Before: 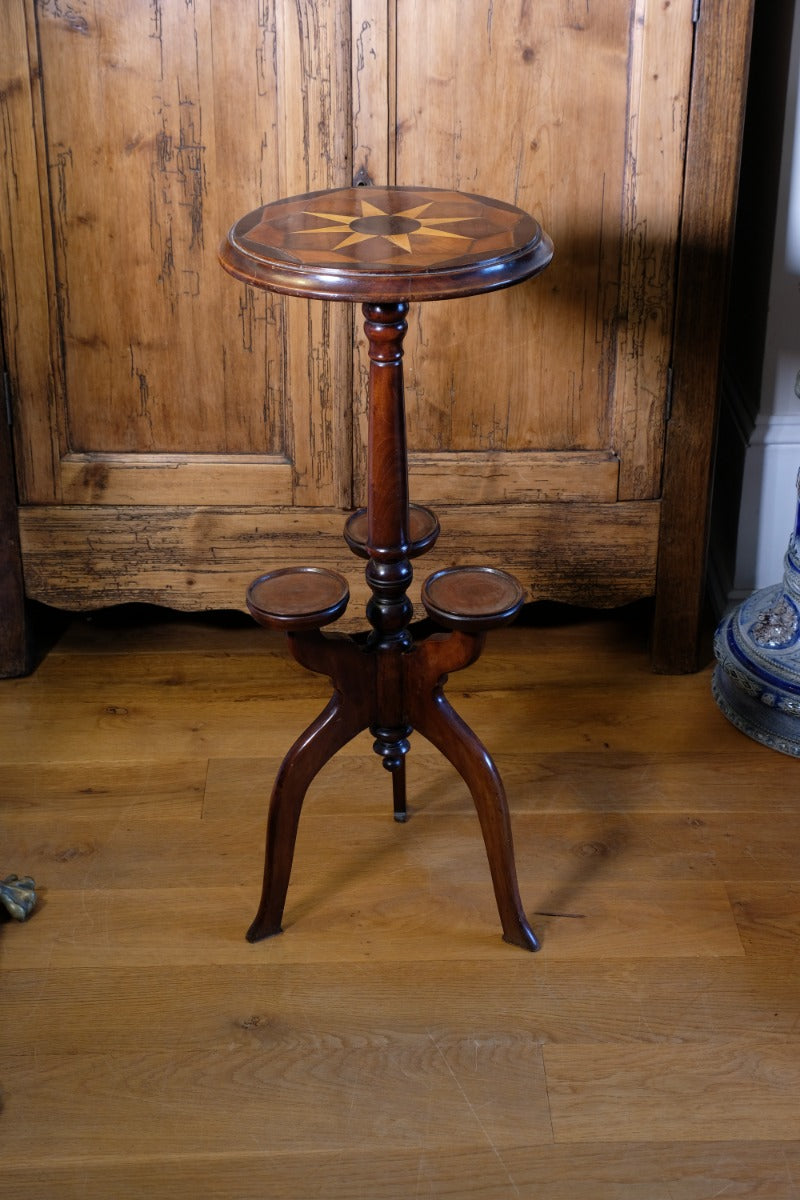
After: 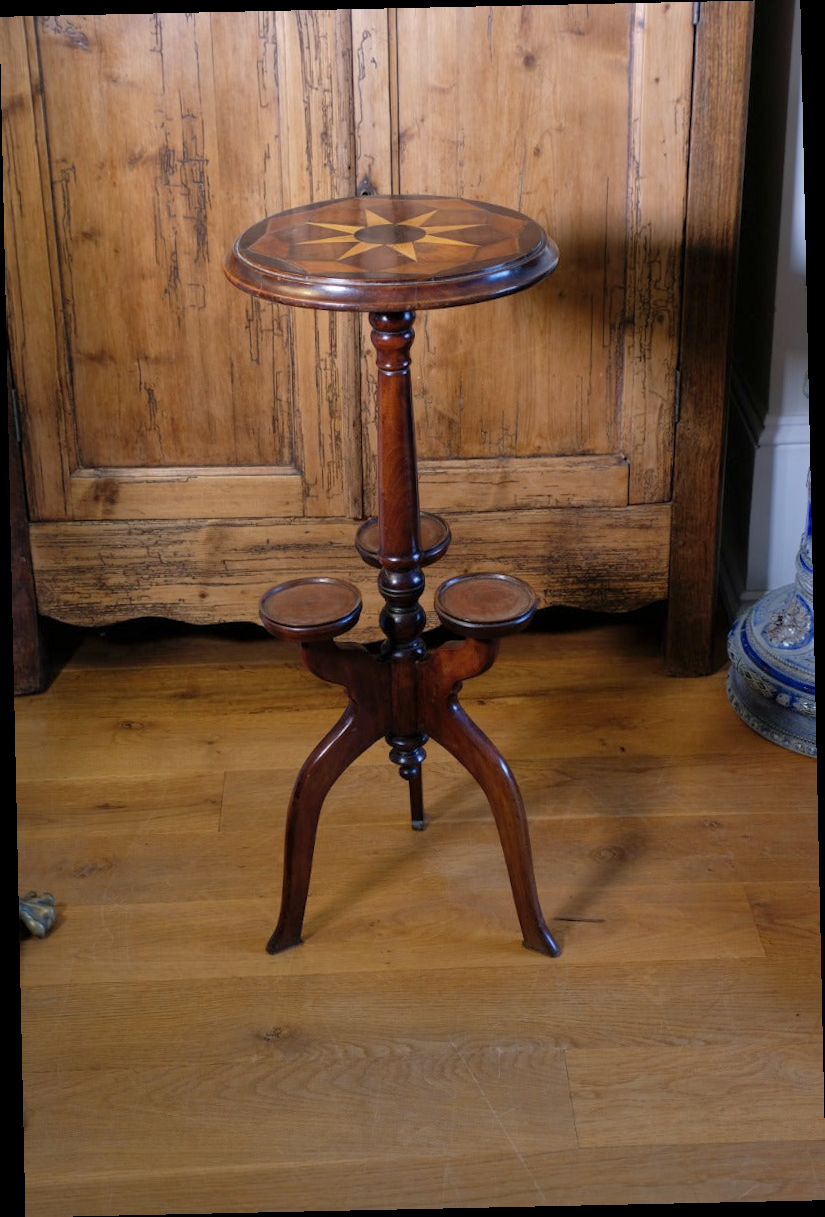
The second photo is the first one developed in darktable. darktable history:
rotate and perspective: rotation -1.24°, automatic cropping off
shadows and highlights: on, module defaults
